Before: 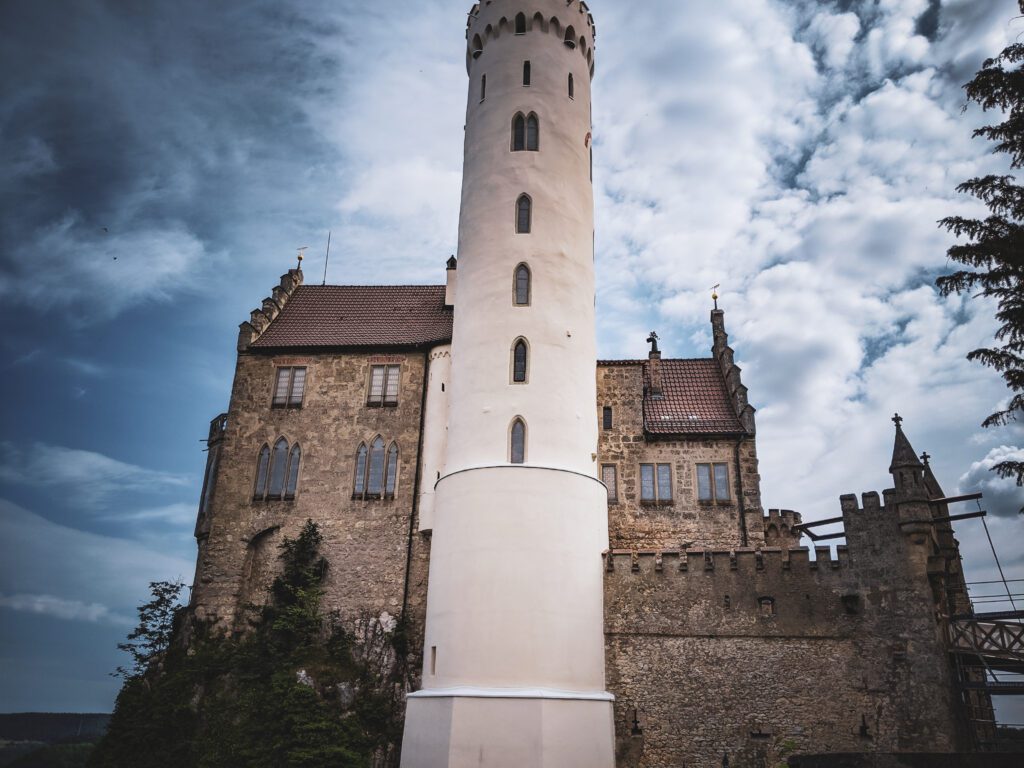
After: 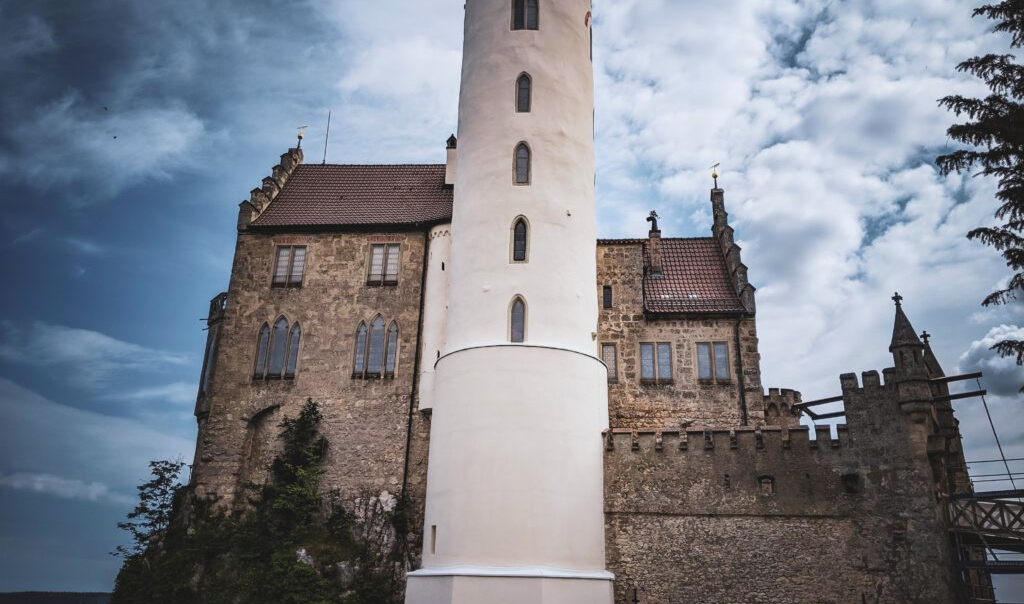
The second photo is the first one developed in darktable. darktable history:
white balance: red 0.986, blue 1.01
crop and rotate: top 15.774%, bottom 5.506%
